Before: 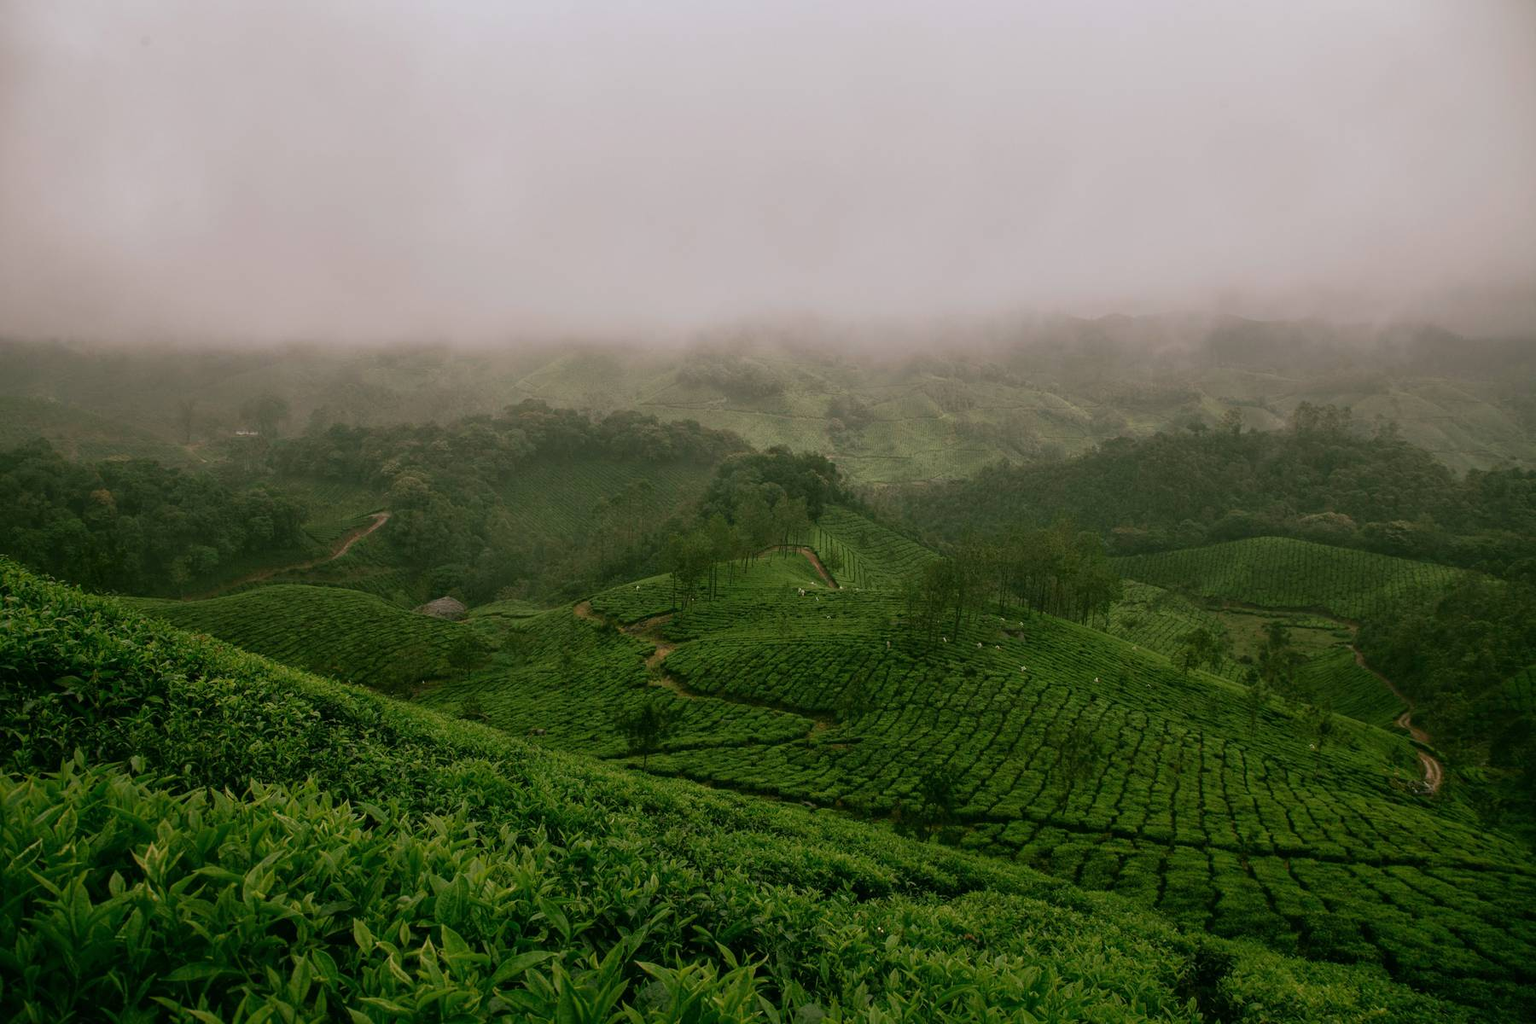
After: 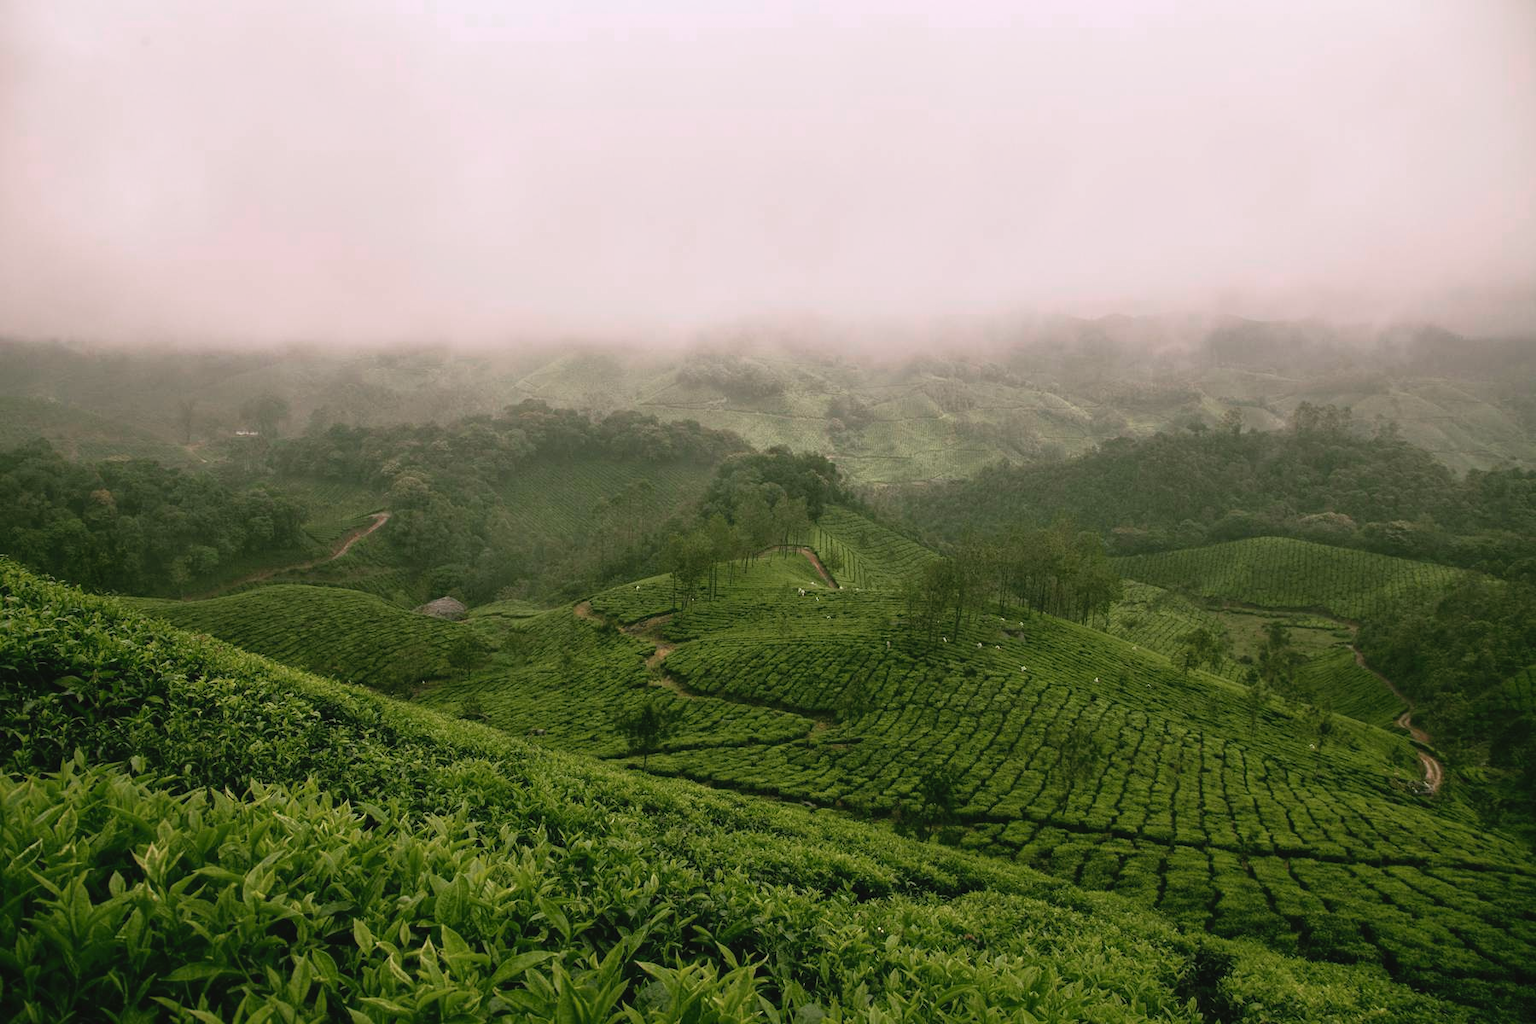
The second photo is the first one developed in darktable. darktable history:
tone curve: curves: ch0 [(0.003, 0.029) (0.188, 0.252) (0.46, 0.56) (0.608, 0.748) (0.871, 0.955) (1, 1)]; ch1 [(0, 0) (0.35, 0.356) (0.45, 0.453) (0.508, 0.515) (0.618, 0.634) (1, 1)]; ch2 [(0, 0) (0.456, 0.469) (0.5, 0.5) (0.634, 0.625) (1, 1)], color space Lab, independent channels, preserve colors none
color zones: curves: ch0 [(0.254, 0.492) (0.724, 0.62)]; ch1 [(0.25, 0.528) (0.719, 0.796)]; ch2 [(0, 0.472) (0.25, 0.5) (0.73, 0.184)]
